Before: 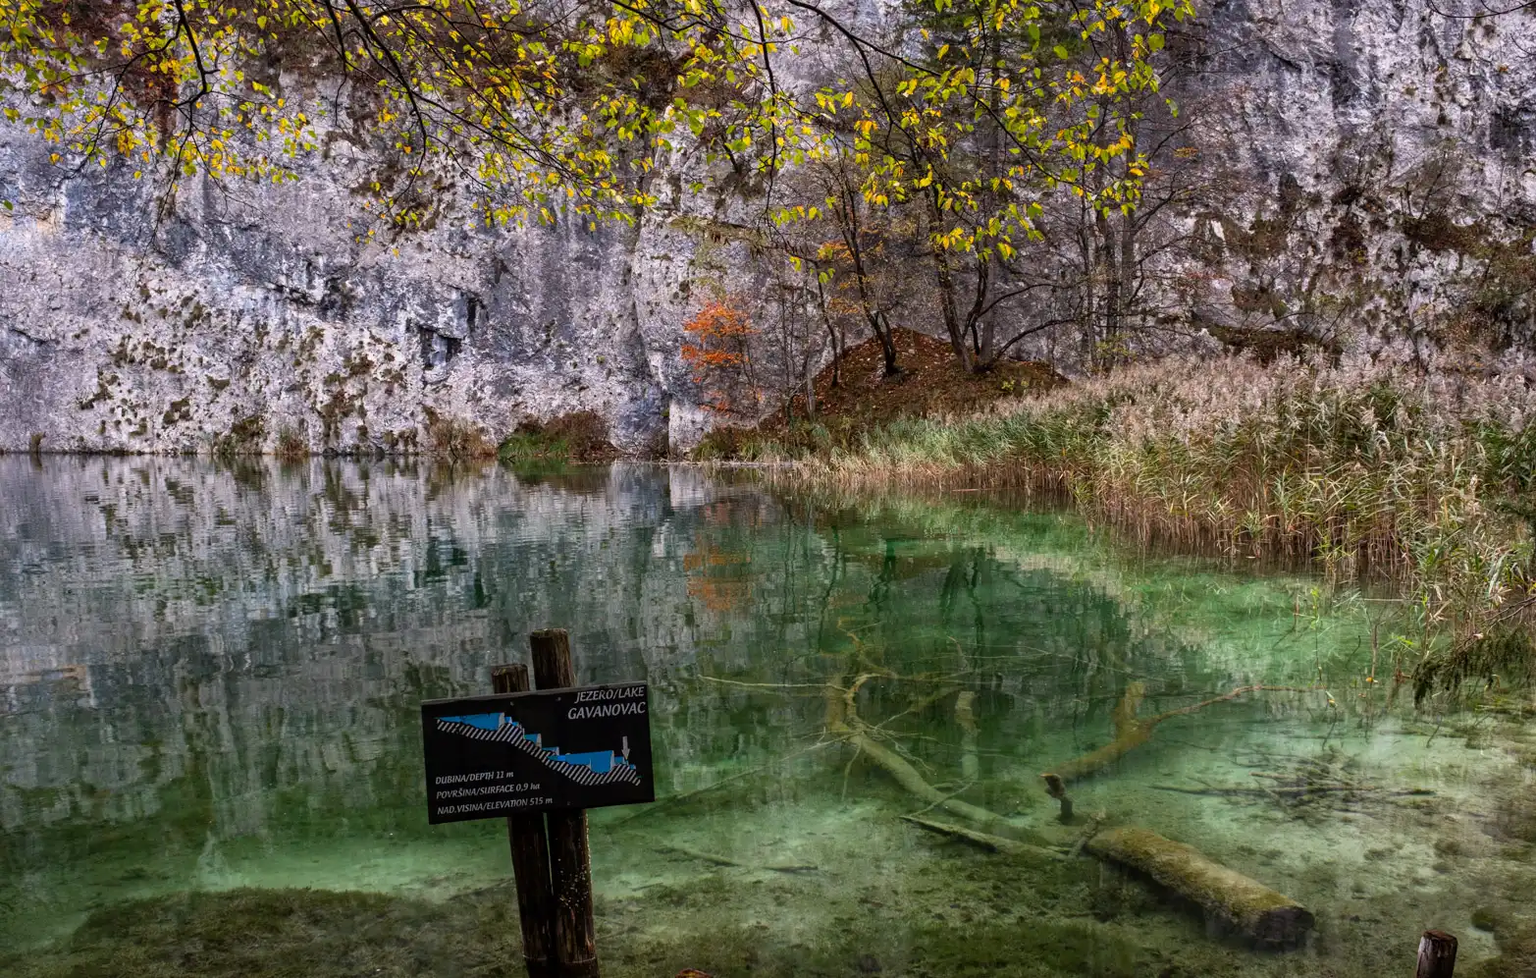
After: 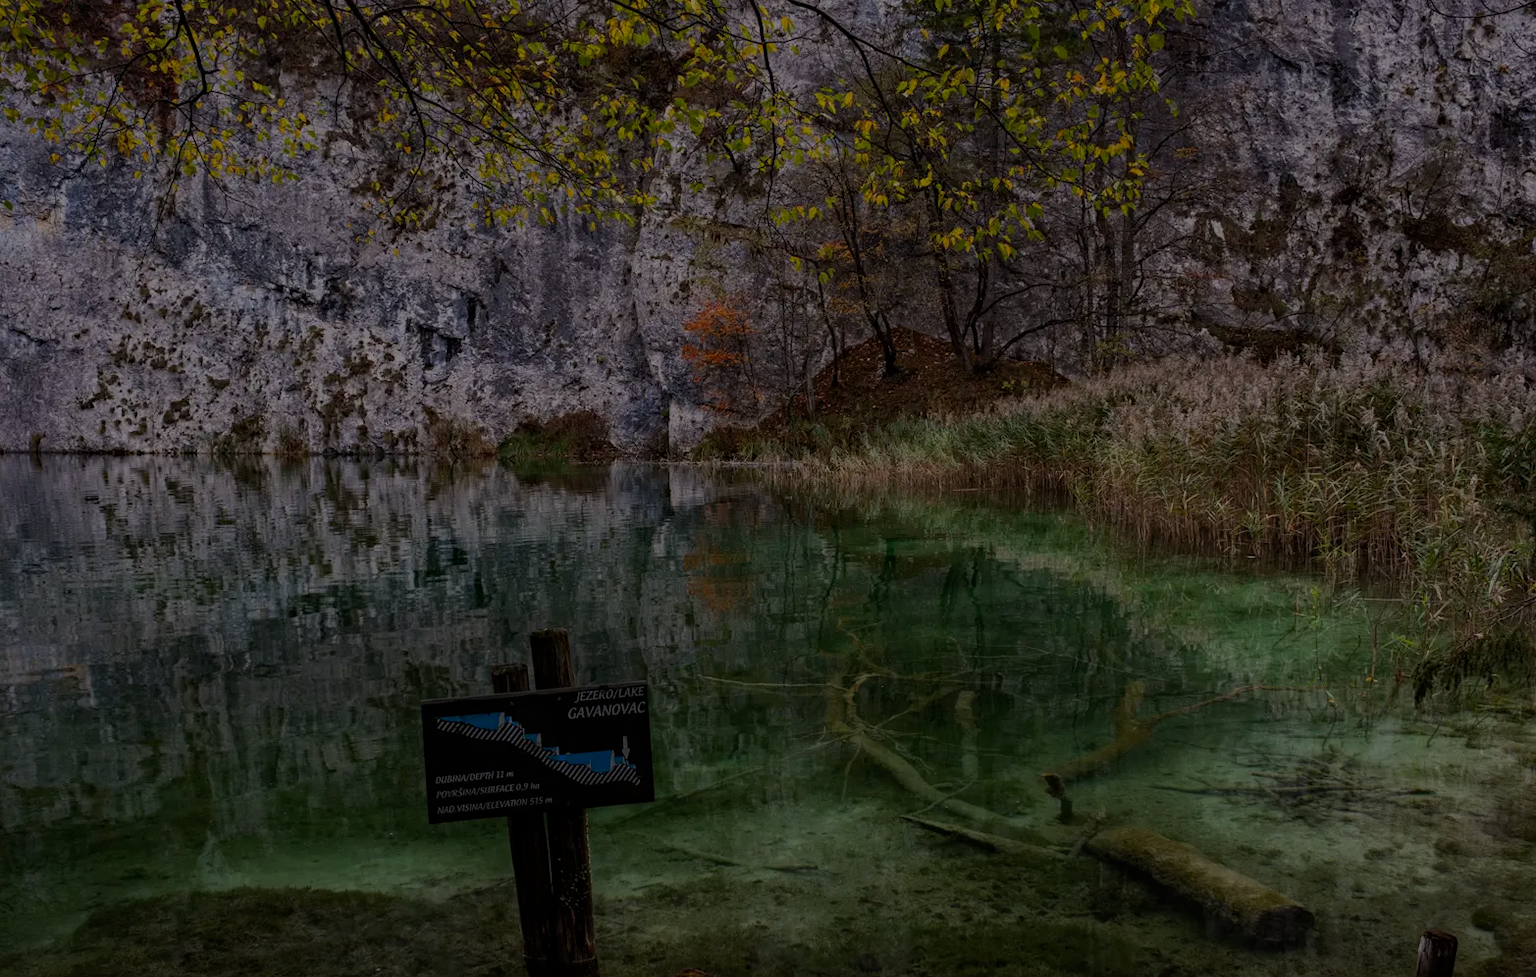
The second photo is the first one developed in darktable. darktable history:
exposure: exposure -1.98 EV, compensate exposure bias true, compensate highlight preservation false
haze removal: adaptive false
